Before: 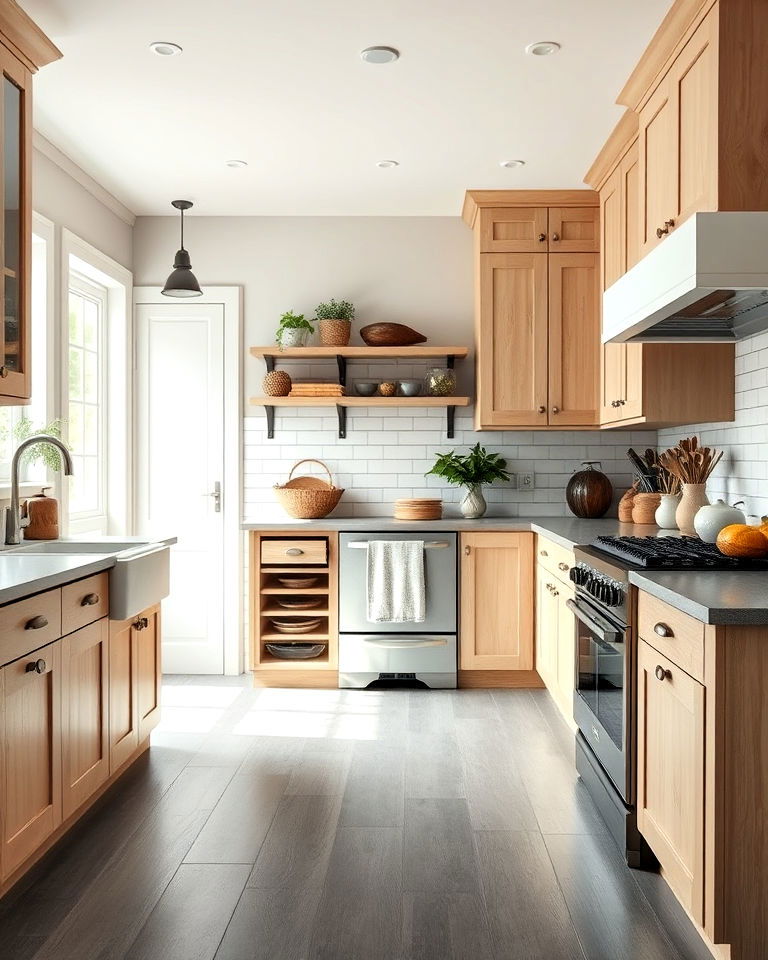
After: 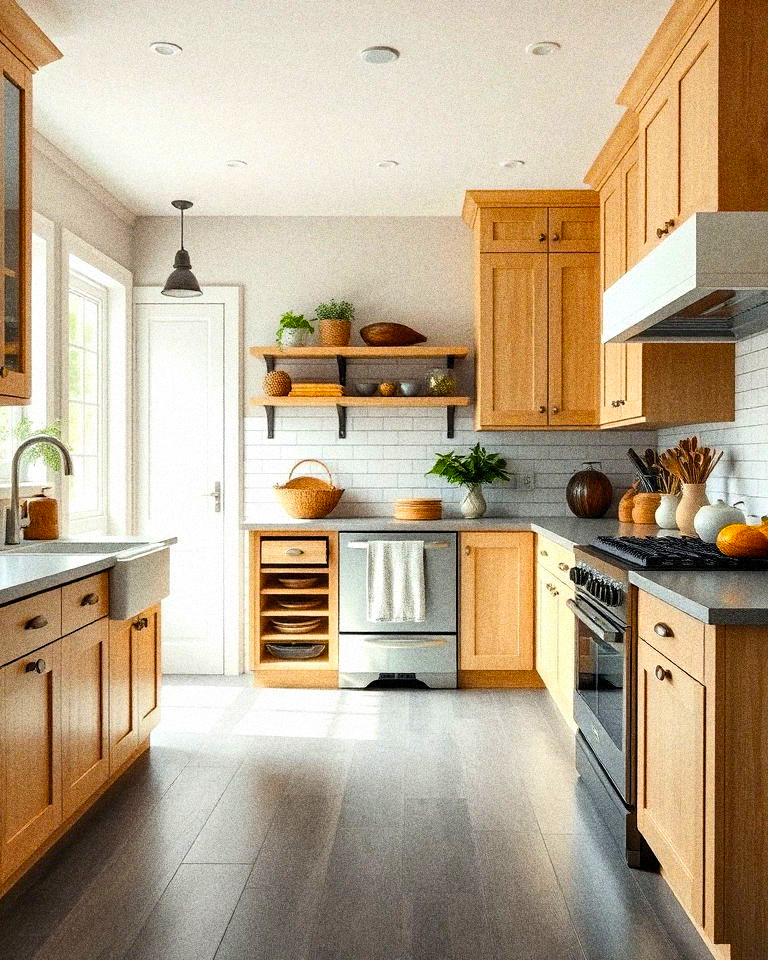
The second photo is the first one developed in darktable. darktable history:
color balance rgb: linear chroma grading › global chroma 15%, perceptual saturation grading › global saturation 30%
grain: coarseness 14.49 ISO, strength 48.04%, mid-tones bias 35%
